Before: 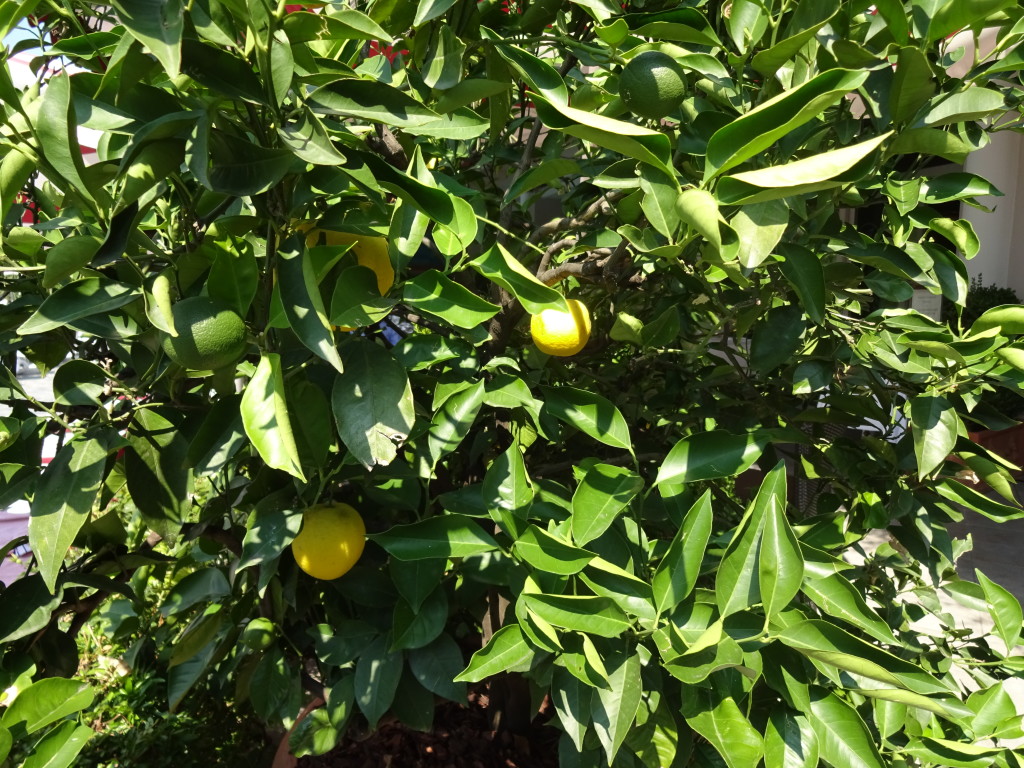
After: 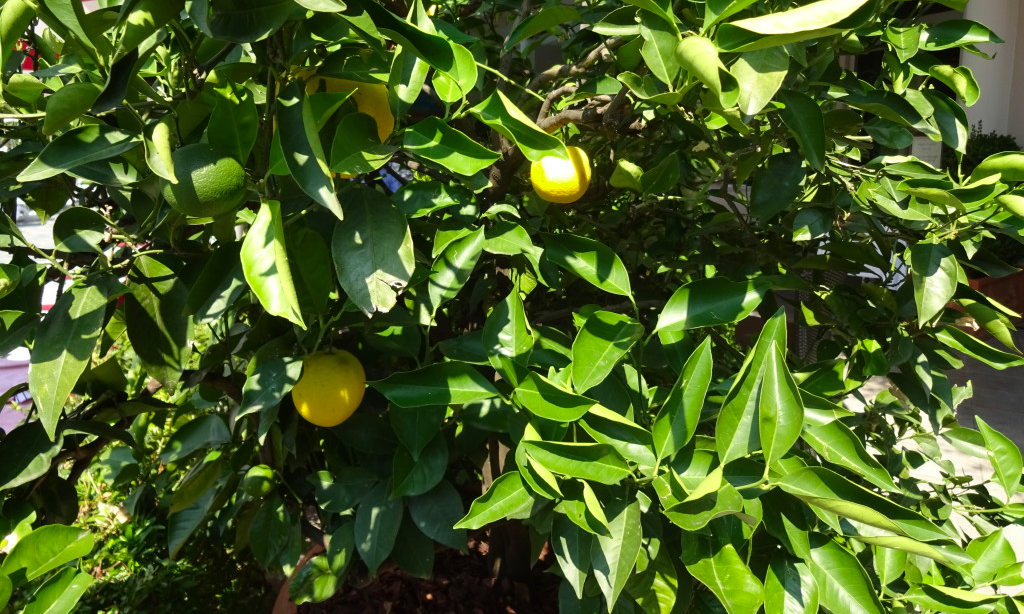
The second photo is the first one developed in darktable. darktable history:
crop and rotate: top 19.998%
contrast brightness saturation: contrast 0.04, saturation 0.16
